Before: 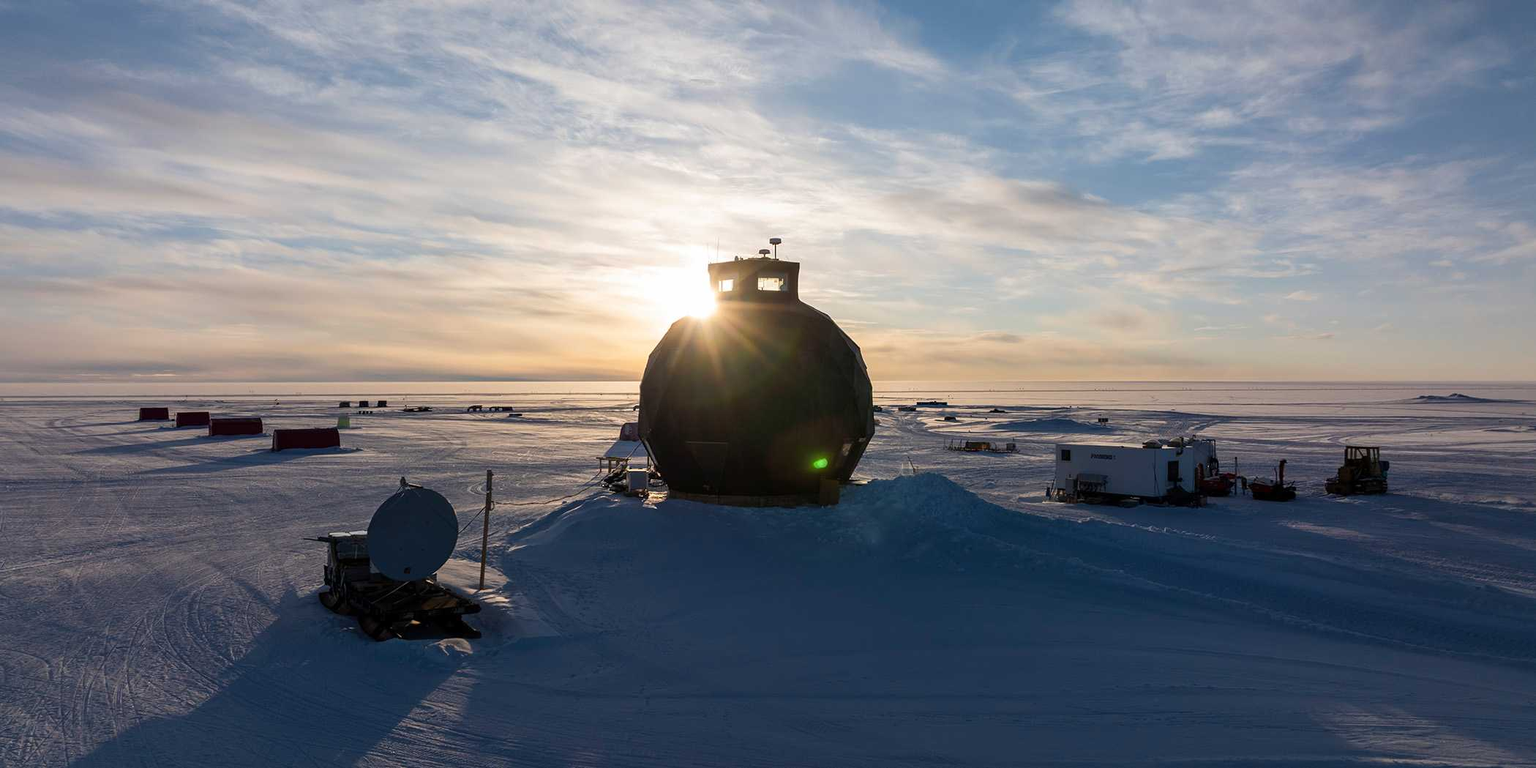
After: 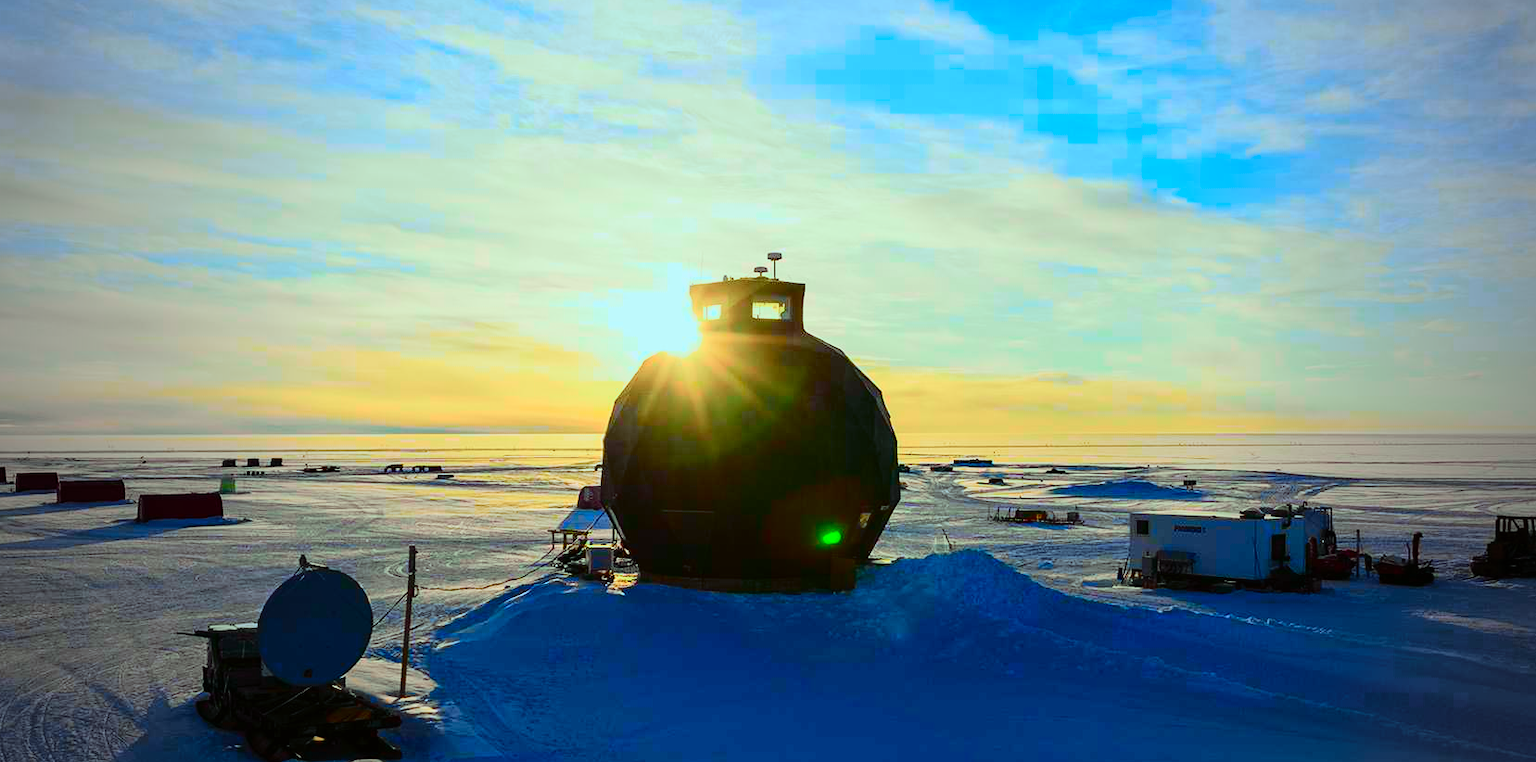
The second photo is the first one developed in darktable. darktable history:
crop and rotate: left 10.711%, top 5.125%, right 10.33%, bottom 16.326%
contrast brightness saturation: contrast 0.072, brightness 0.08, saturation 0.18
color zones: curves: ch1 [(0, 0.513) (0.143, 0.524) (0.286, 0.511) (0.429, 0.506) (0.571, 0.503) (0.714, 0.503) (0.857, 0.508) (1, 0.513)]
color calibration: illuminant custom, x 0.371, y 0.382, temperature 4279.83 K, saturation algorithm version 1 (2020)
tone curve: curves: ch0 [(0, 0.006) (0.184, 0.117) (0.405, 0.46) (0.456, 0.528) (0.634, 0.728) (0.877, 0.89) (0.984, 0.935)]; ch1 [(0, 0) (0.443, 0.43) (0.492, 0.489) (0.566, 0.579) (0.595, 0.625) (0.608, 0.667) (0.65, 0.729) (1, 1)]; ch2 [(0, 0) (0.33, 0.301) (0.421, 0.443) (0.447, 0.489) (0.495, 0.505) (0.537, 0.583) (0.586, 0.591) (0.663, 0.686) (1, 1)], color space Lab, independent channels, preserve colors none
color correction: highlights a* -10.89, highlights b* 9.93, saturation 1.72
vignetting: fall-off start 64.84%, width/height ratio 0.886, unbound false
